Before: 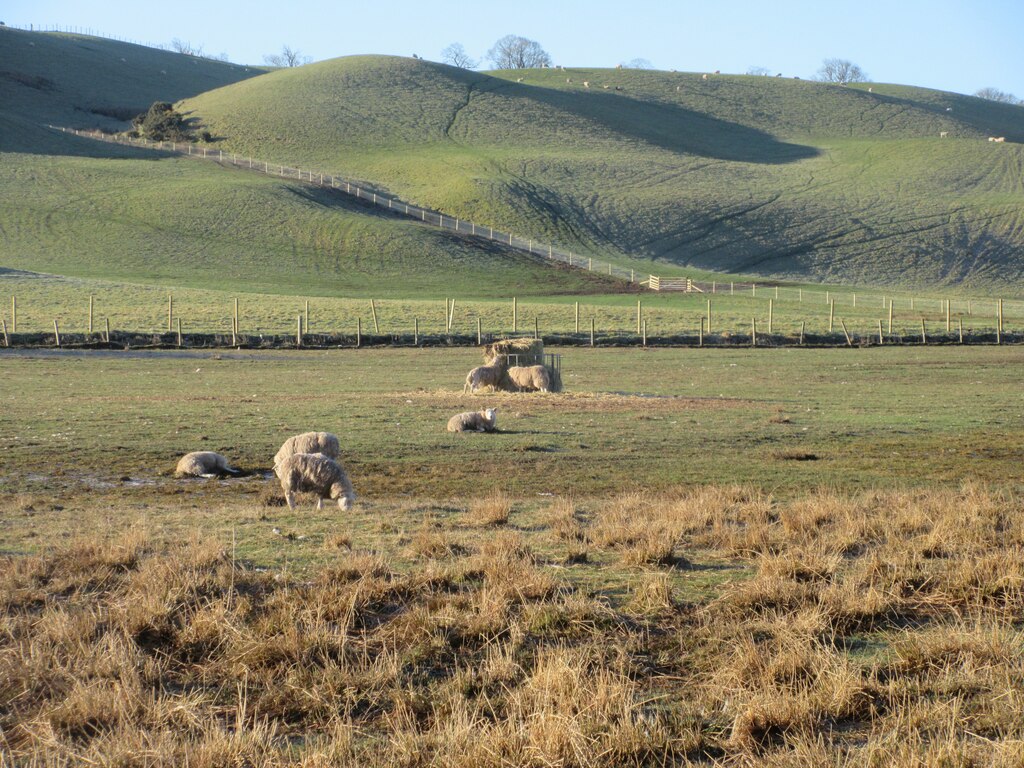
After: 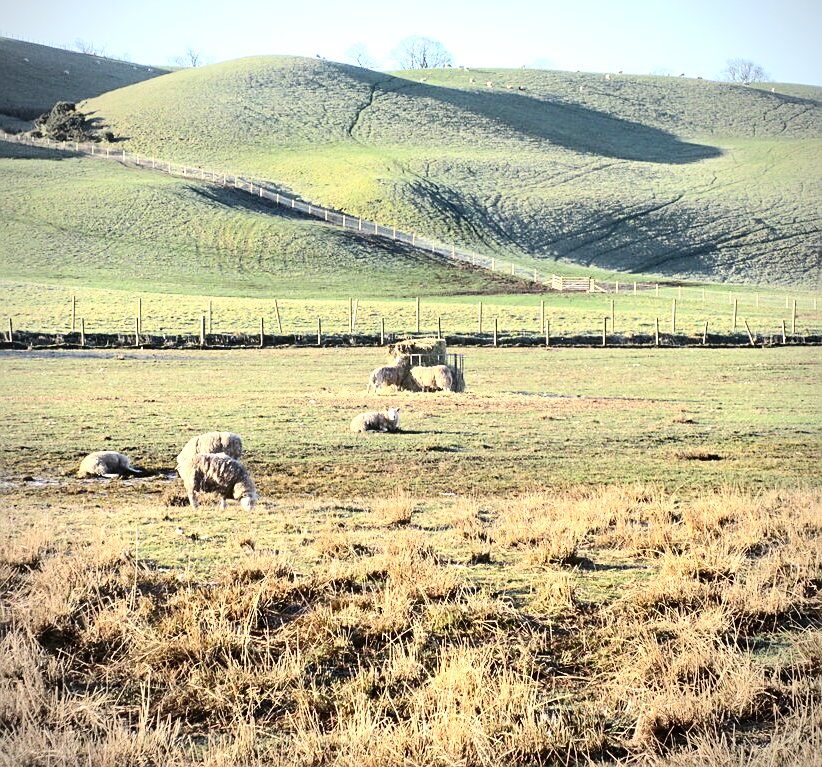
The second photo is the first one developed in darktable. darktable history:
exposure: black level correction 0, exposure 0.953 EV, compensate highlight preservation false
contrast brightness saturation: contrast 0.27
tone equalizer: on, module defaults
crop and rotate: left 9.525%, right 10.141%
sharpen: on, module defaults
vignetting: fall-off radius 60.9%
